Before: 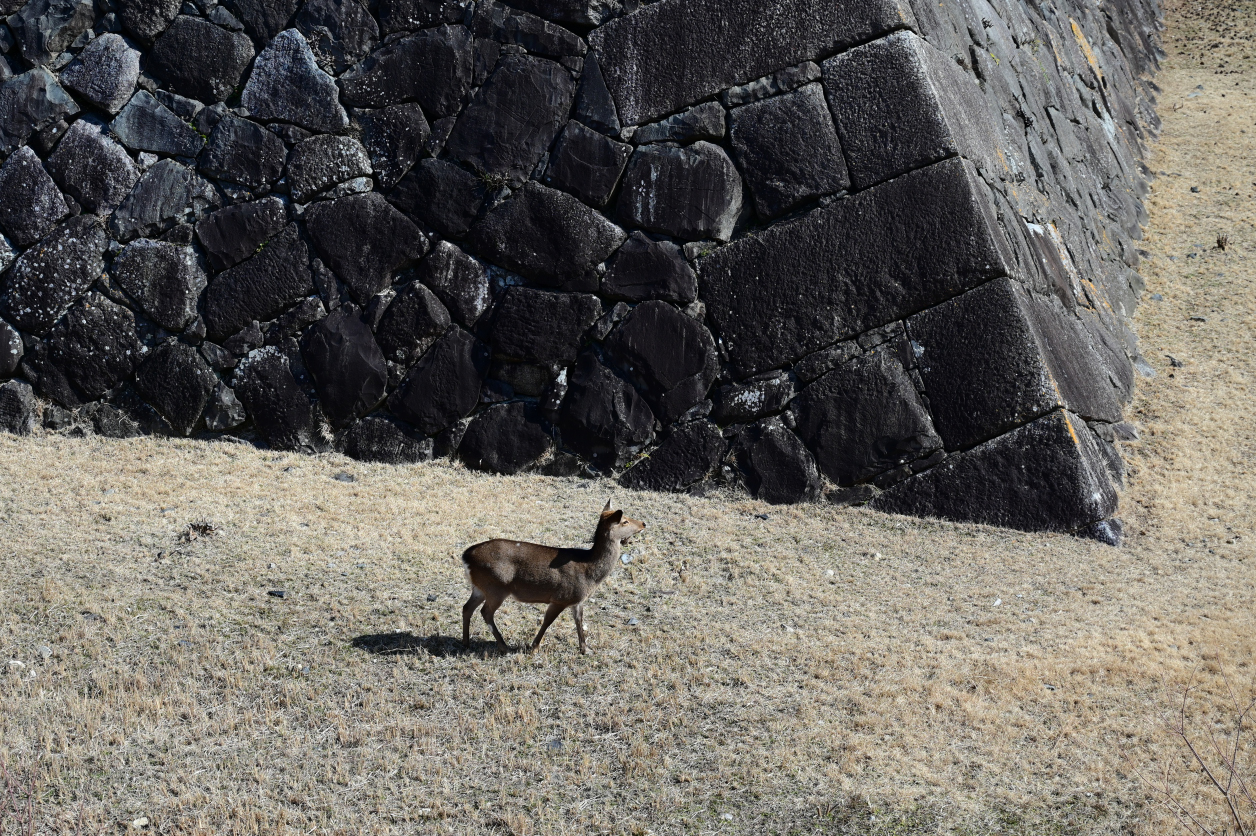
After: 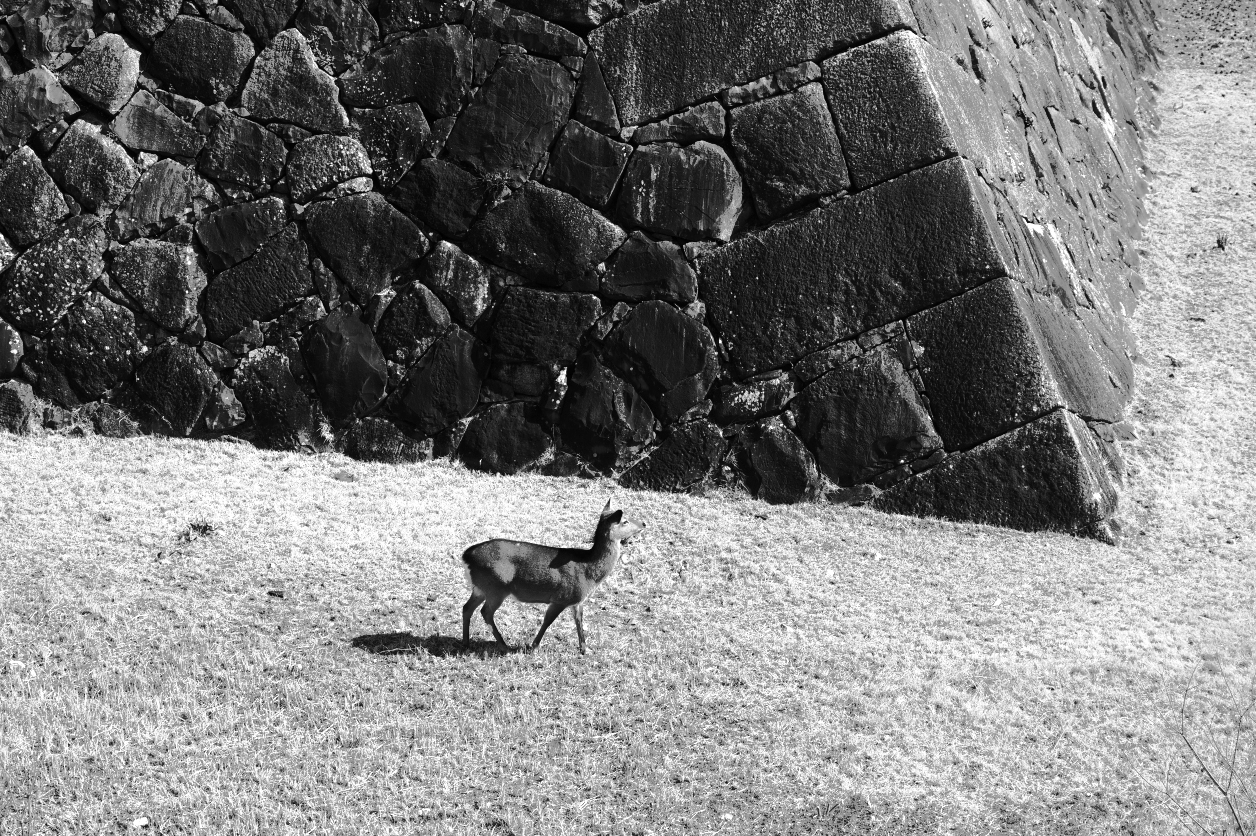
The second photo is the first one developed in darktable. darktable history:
exposure: exposure 0.636 EV, compensate highlight preservation false
monochrome: on, module defaults
velvia: on, module defaults
tone curve: curves: ch0 [(0, 0) (0.003, 0.005) (0.011, 0.012) (0.025, 0.026) (0.044, 0.046) (0.069, 0.071) (0.1, 0.098) (0.136, 0.135) (0.177, 0.178) (0.224, 0.217) (0.277, 0.274) (0.335, 0.335) (0.399, 0.442) (0.468, 0.543) (0.543, 0.6) (0.623, 0.628) (0.709, 0.679) (0.801, 0.782) (0.898, 0.904) (1, 1)], preserve colors none
